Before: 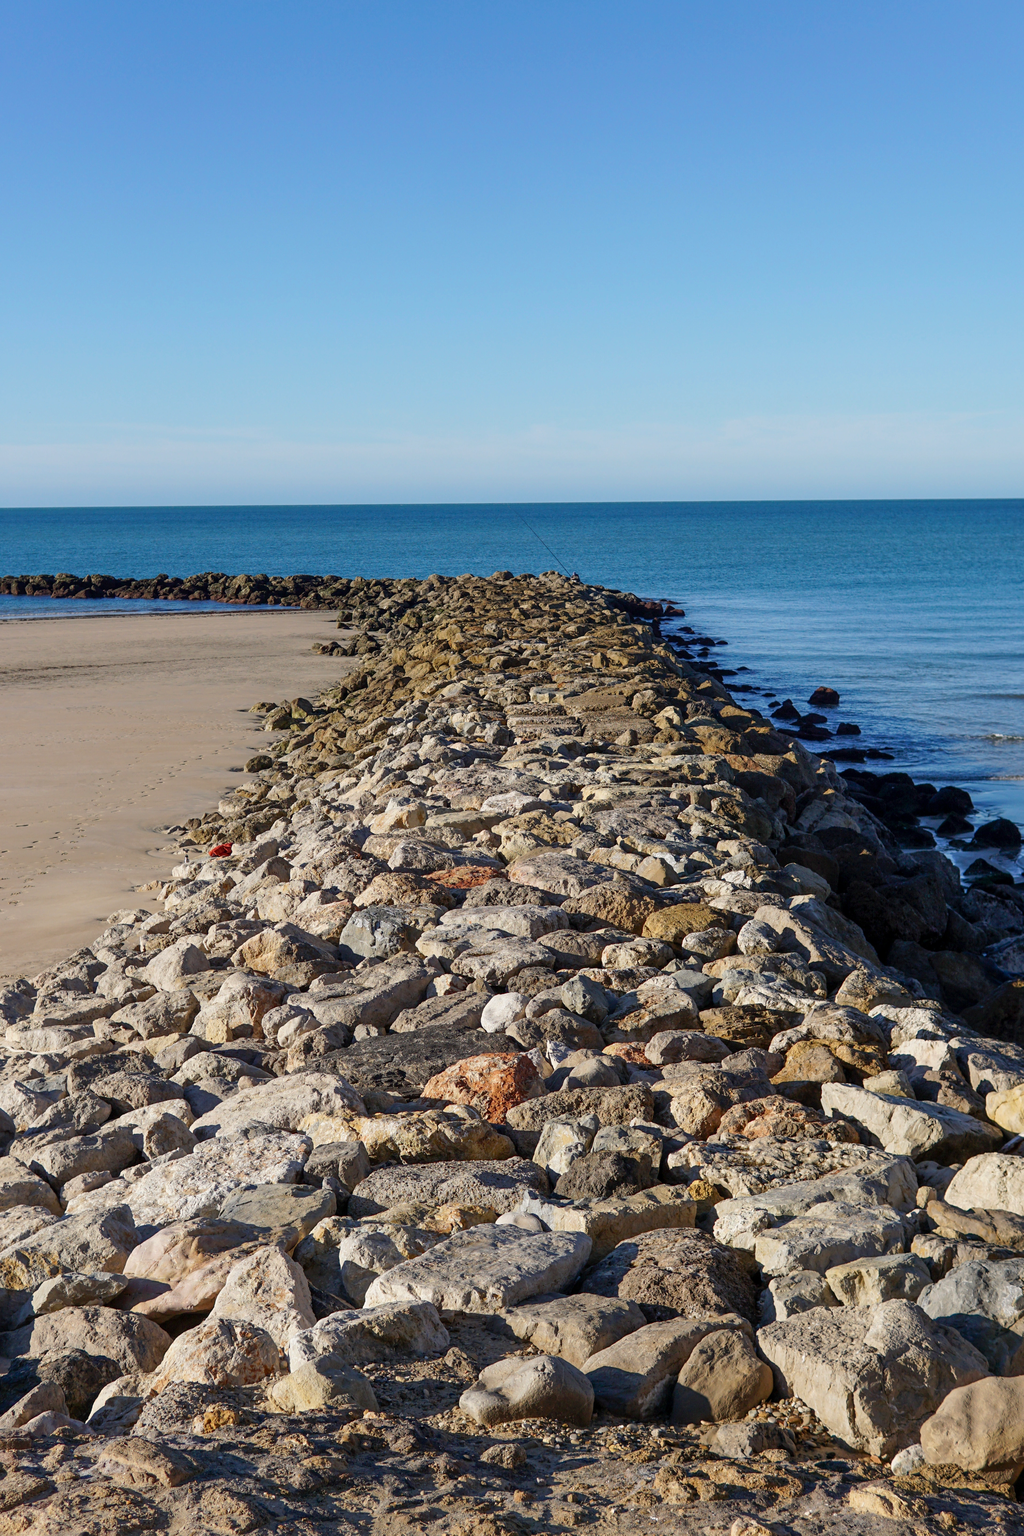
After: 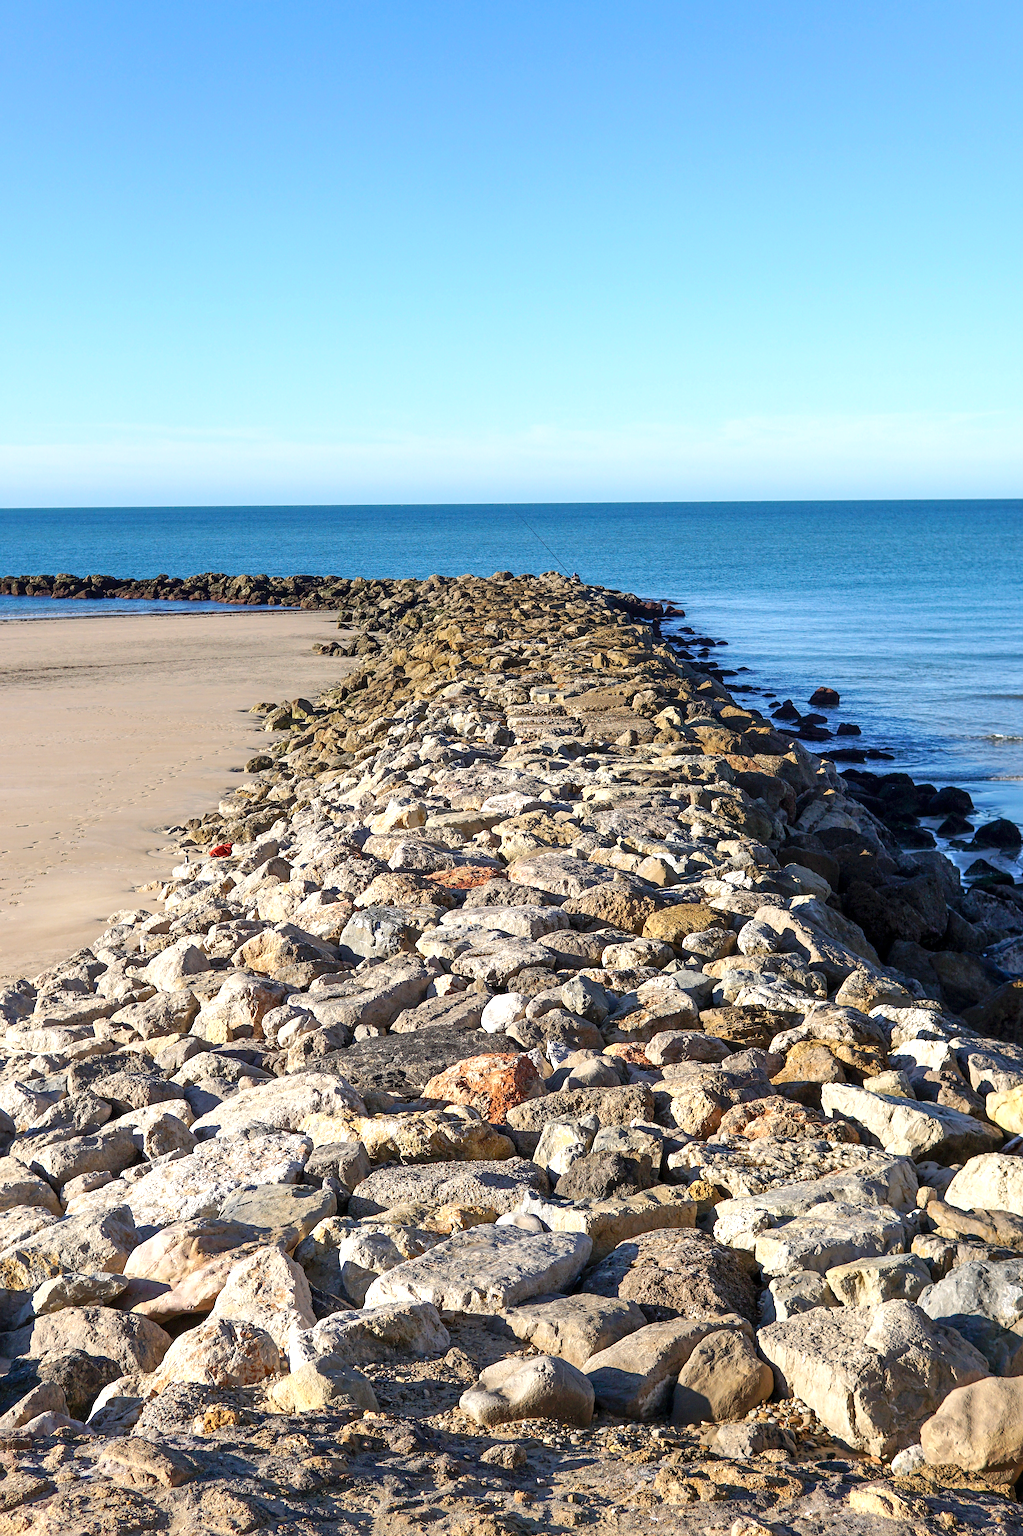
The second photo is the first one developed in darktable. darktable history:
exposure: exposure 0.722 EV, compensate highlight preservation false
sharpen: on, module defaults
